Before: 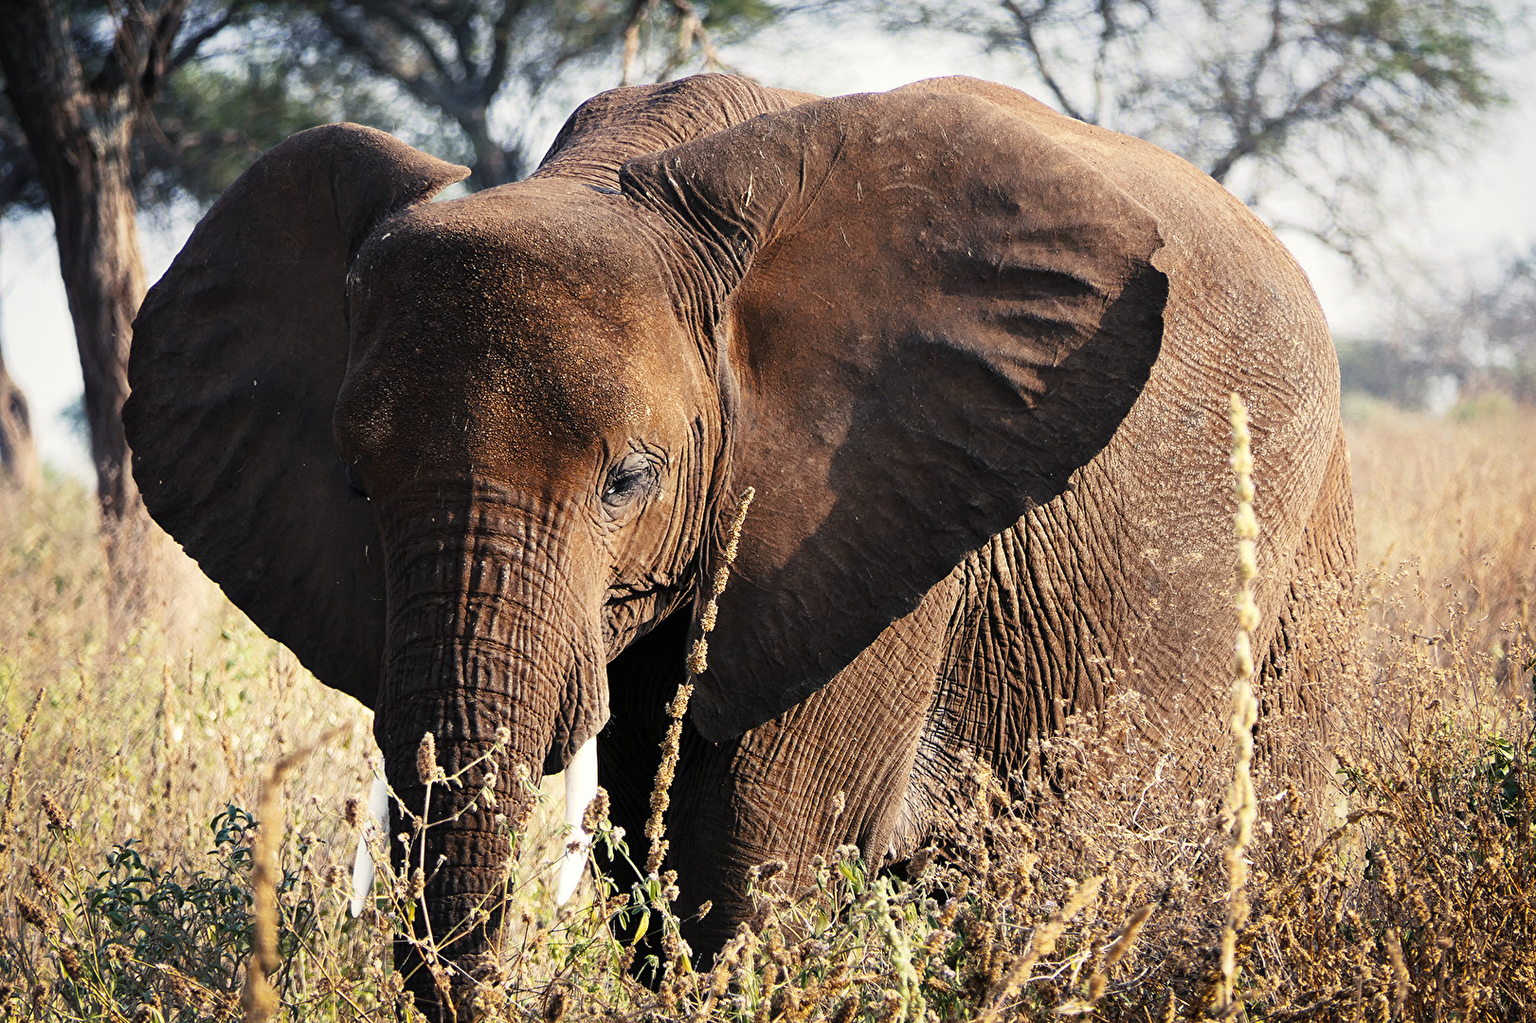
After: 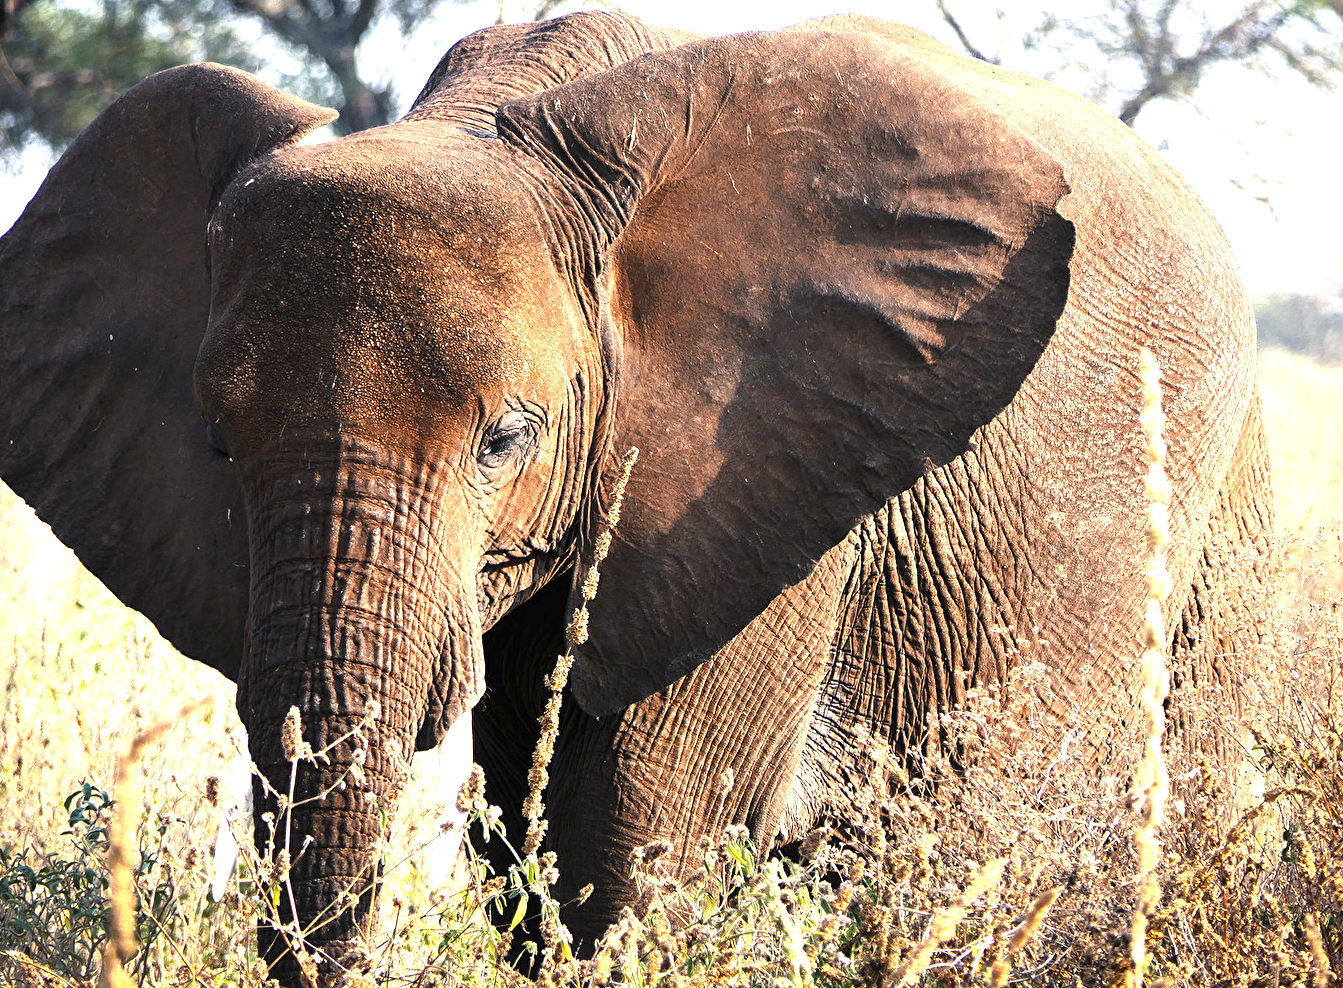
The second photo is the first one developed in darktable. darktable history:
exposure: black level correction 0, exposure 1 EV, compensate exposure bias true, compensate highlight preservation false
crop: left 9.807%, top 6.259%, right 7.334%, bottom 2.177%
